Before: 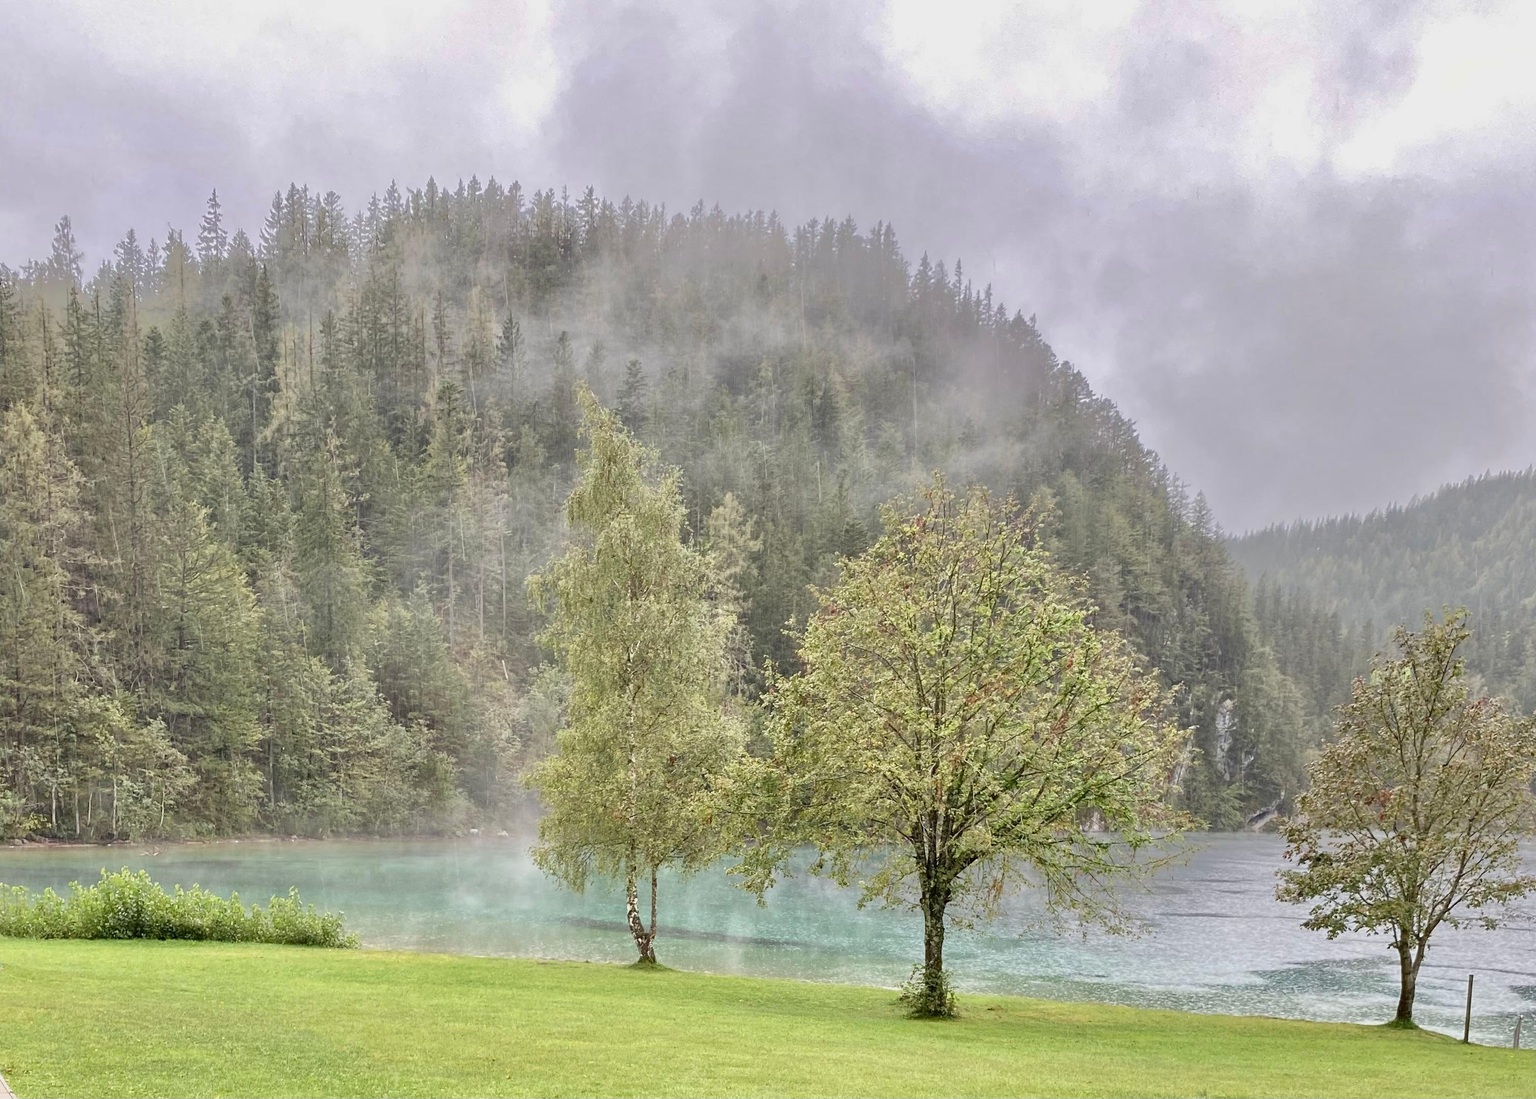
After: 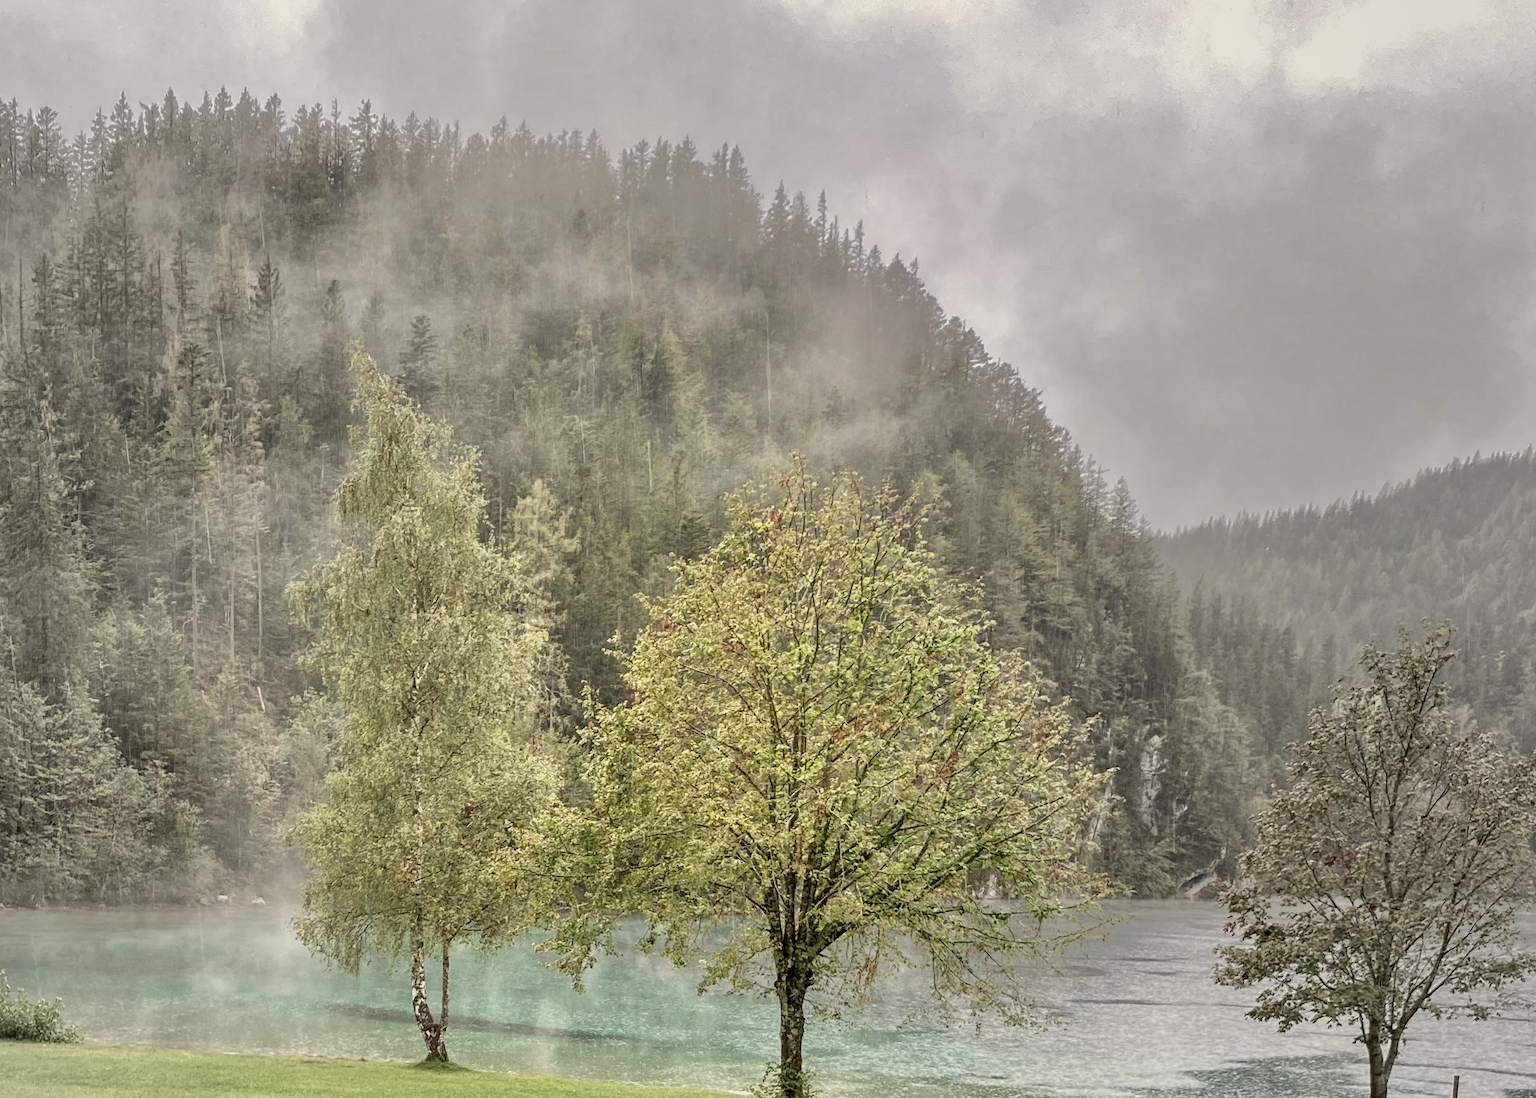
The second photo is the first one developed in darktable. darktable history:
local contrast: on, module defaults
vignetting: fall-off start 18.21%, fall-off radius 137.95%, brightness -0.207, center (-0.078, 0.066), width/height ratio 0.62, shape 0.59
crop: left 19.159%, top 9.58%, bottom 9.58%
white balance: red 1.029, blue 0.92
